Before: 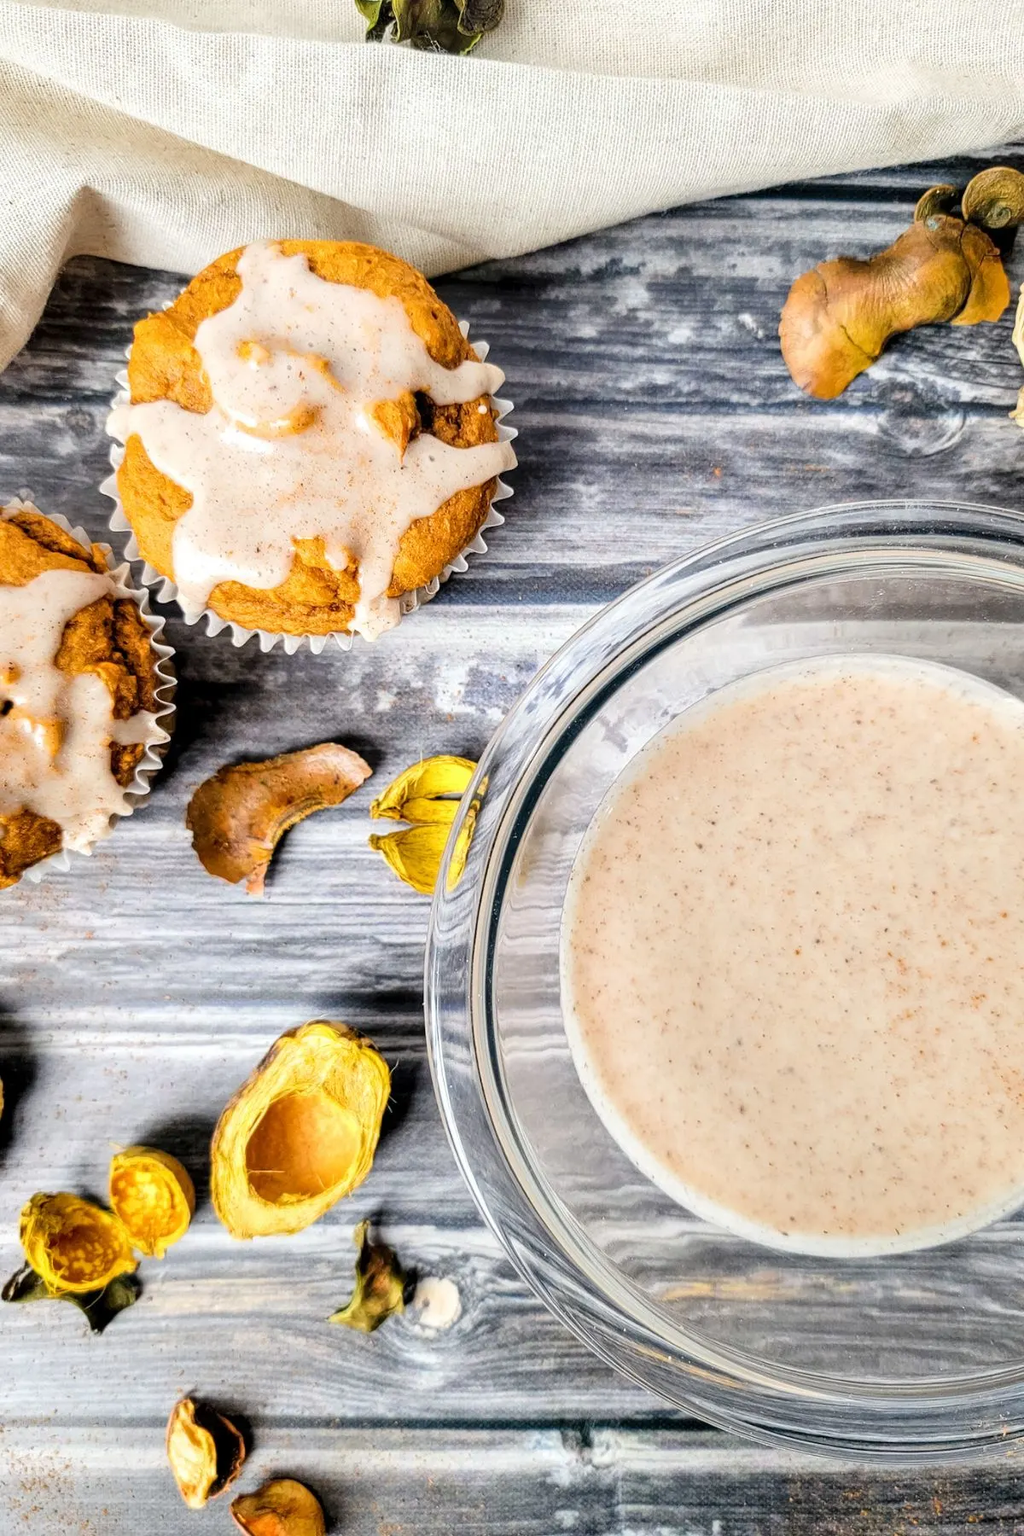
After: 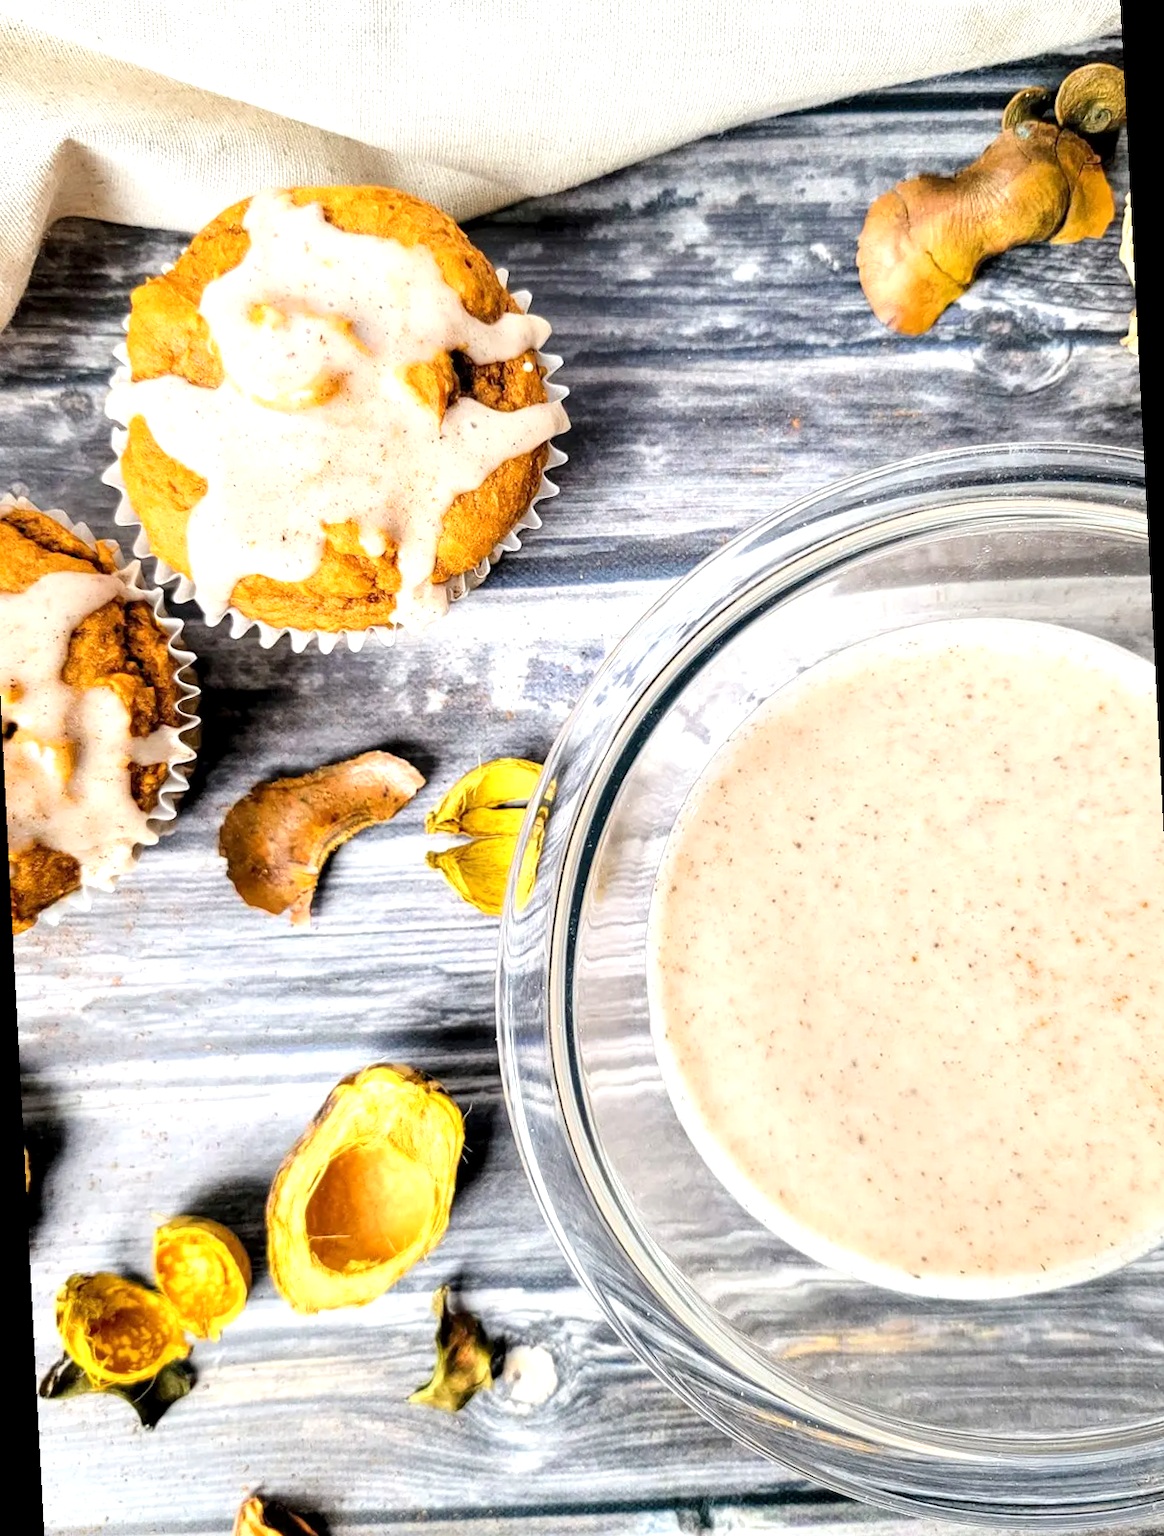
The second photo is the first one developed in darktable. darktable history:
exposure: black level correction 0.001, exposure 0.5 EV, compensate exposure bias true, compensate highlight preservation false
rotate and perspective: rotation -3°, crop left 0.031, crop right 0.968, crop top 0.07, crop bottom 0.93
